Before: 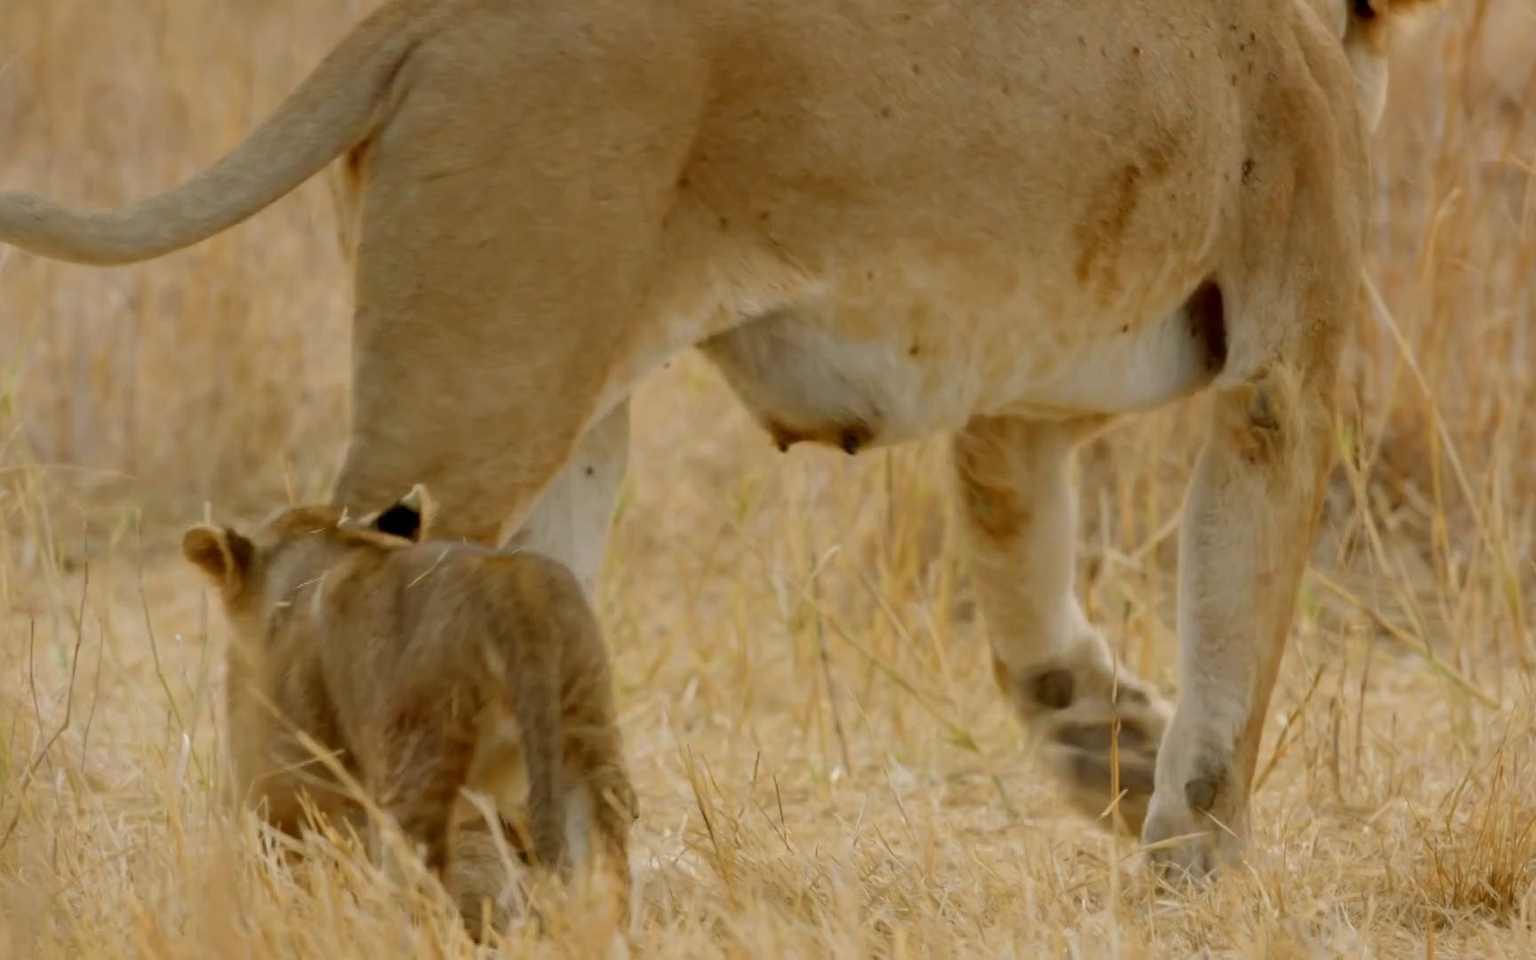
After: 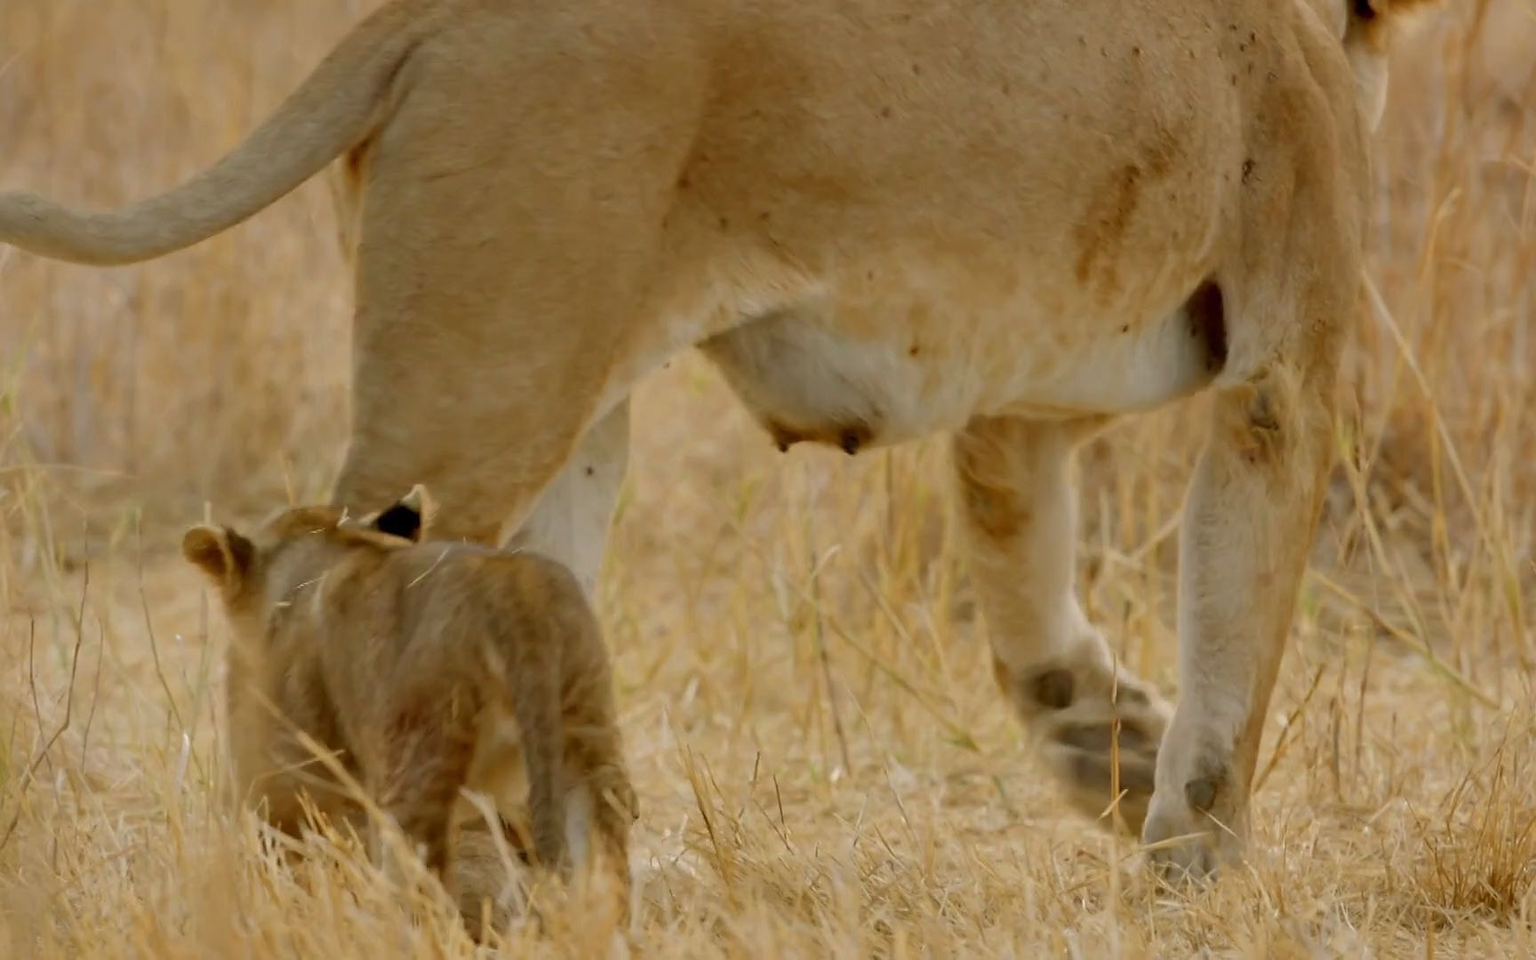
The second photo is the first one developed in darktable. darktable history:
shadows and highlights: soften with gaussian
sharpen: radius 1.871, amount 0.395, threshold 1.658
